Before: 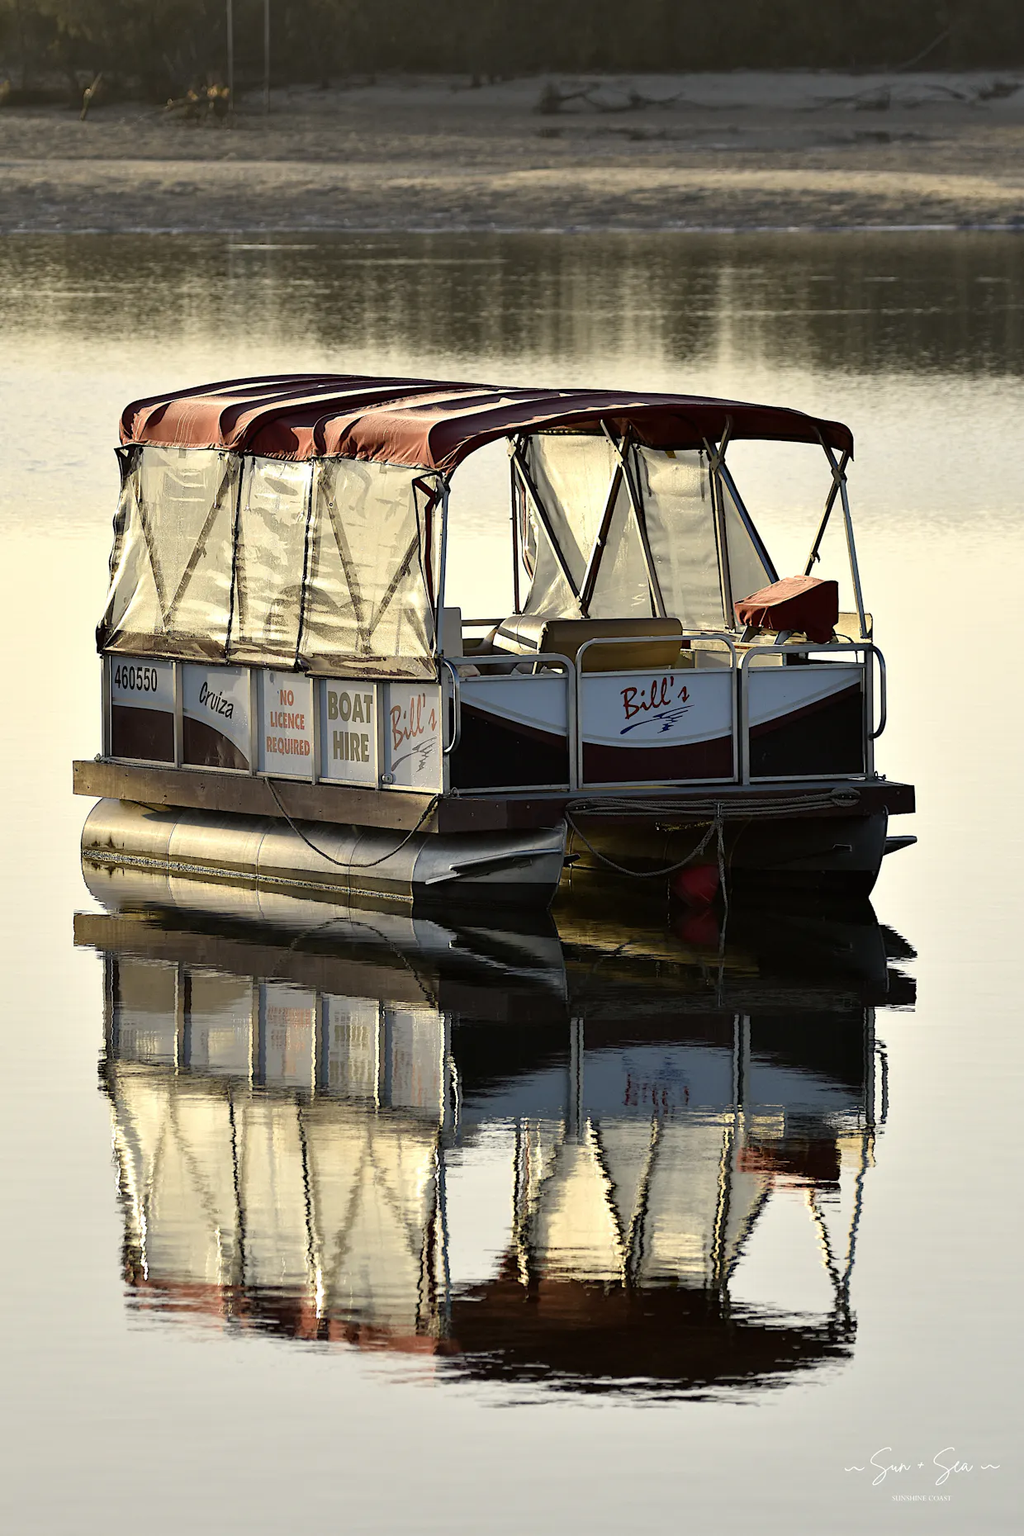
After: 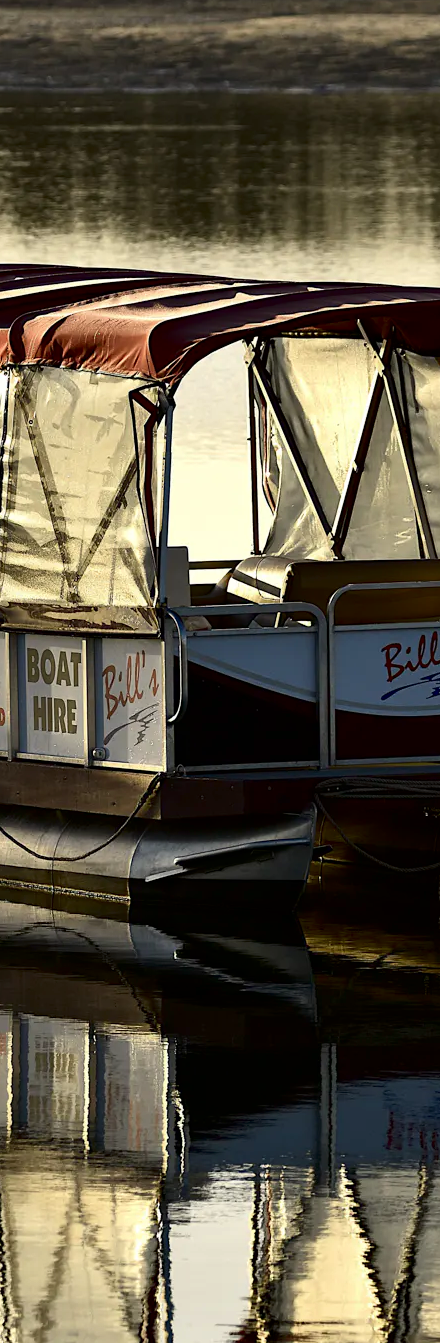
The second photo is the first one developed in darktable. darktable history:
crop and rotate: left 29.937%, top 10.165%, right 34.556%, bottom 17.617%
contrast brightness saturation: contrast 0.13, brightness -0.239, saturation 0.142
